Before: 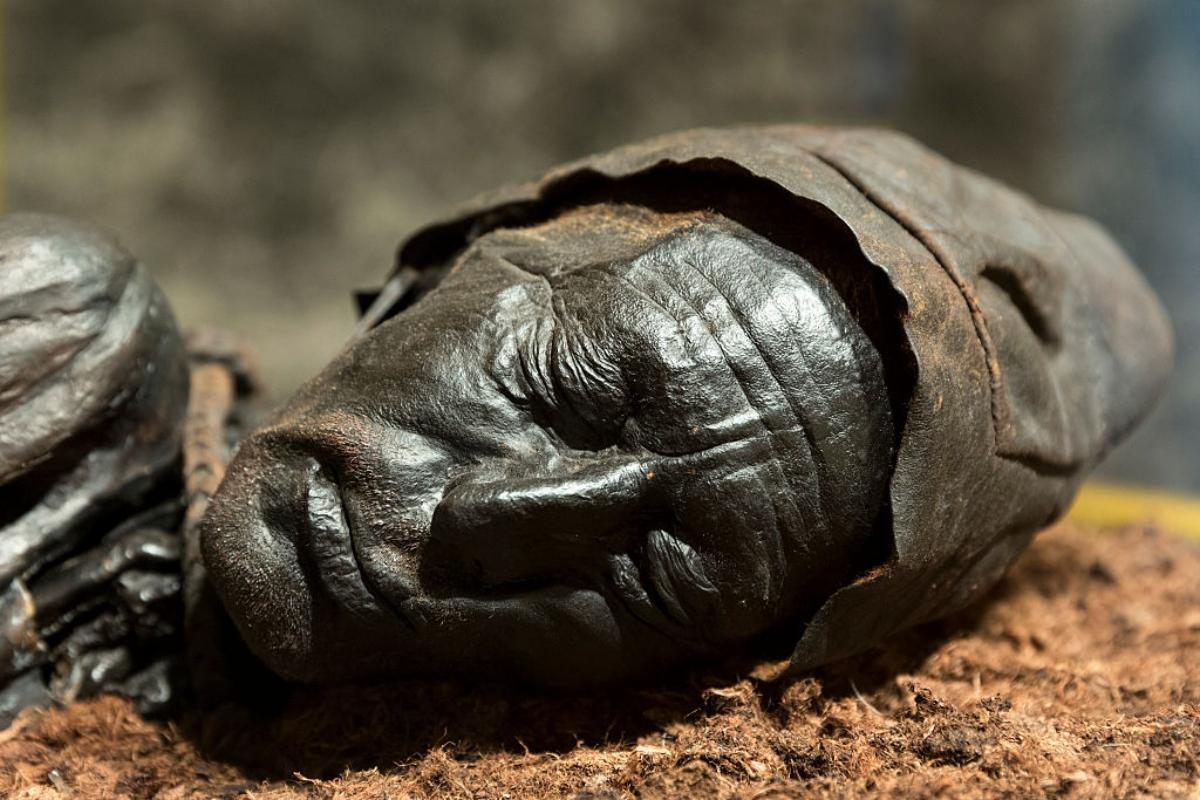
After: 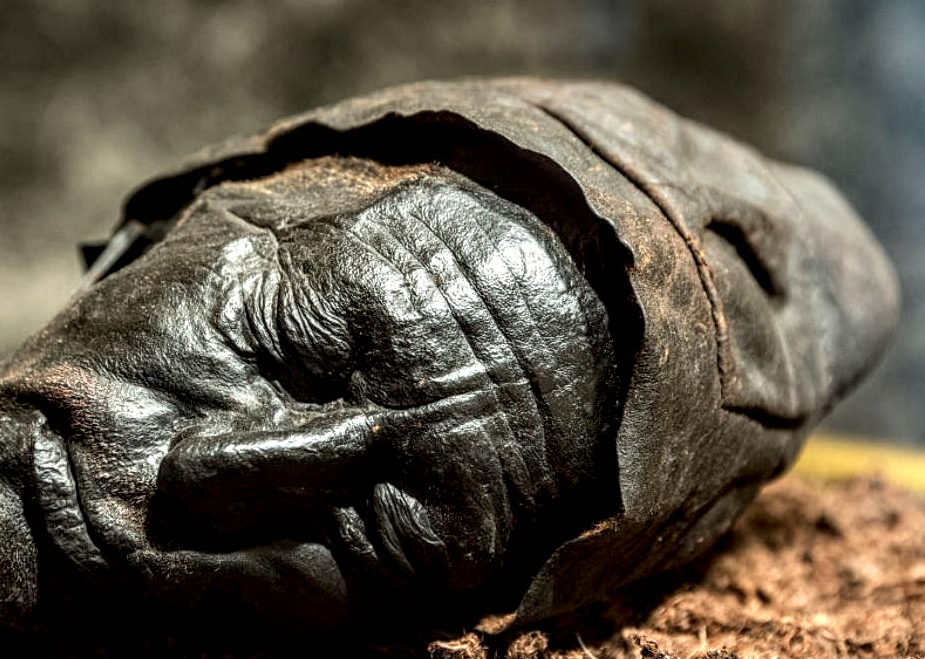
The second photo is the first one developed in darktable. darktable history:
crop: left 22.897%, top 5.91%, bottom 11.593%
local contrast: highlights 5%, shadows 4%, detail 181%
